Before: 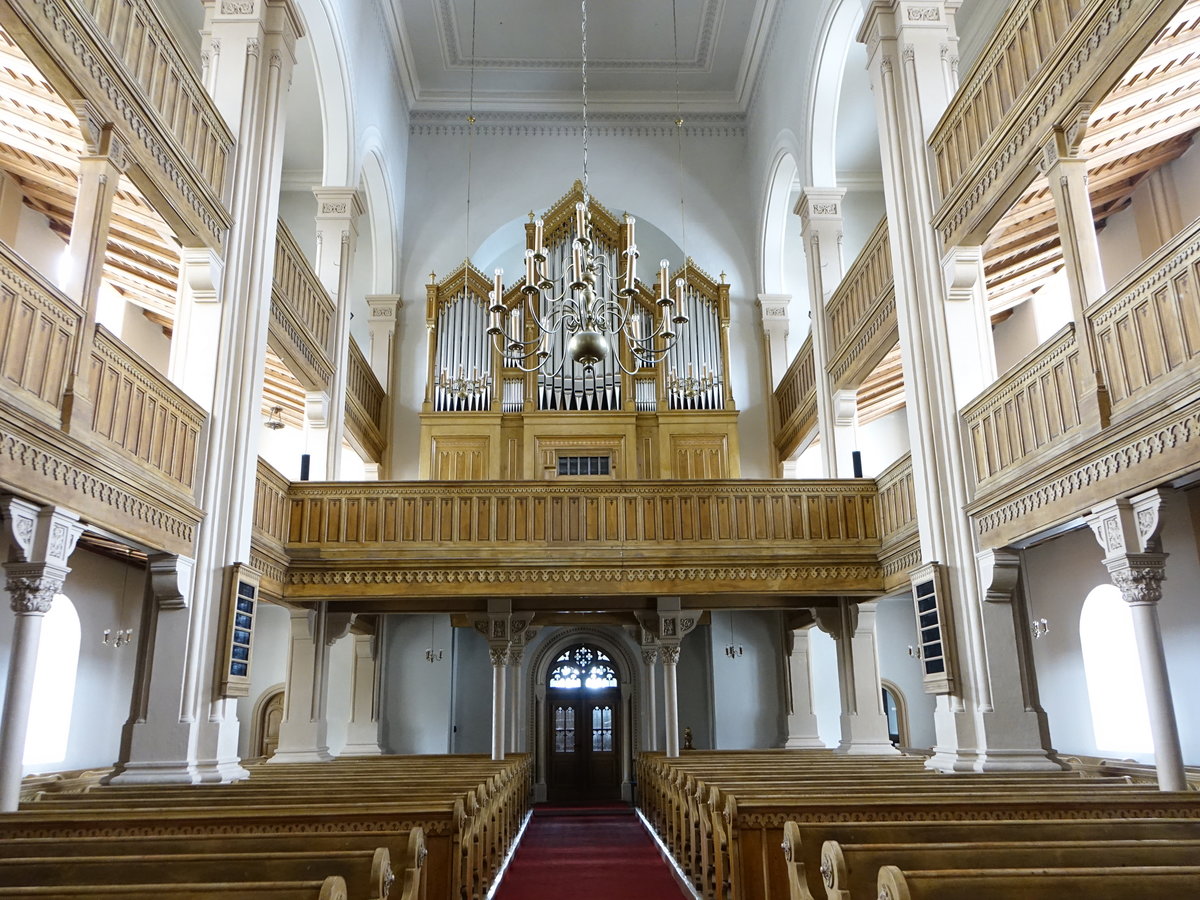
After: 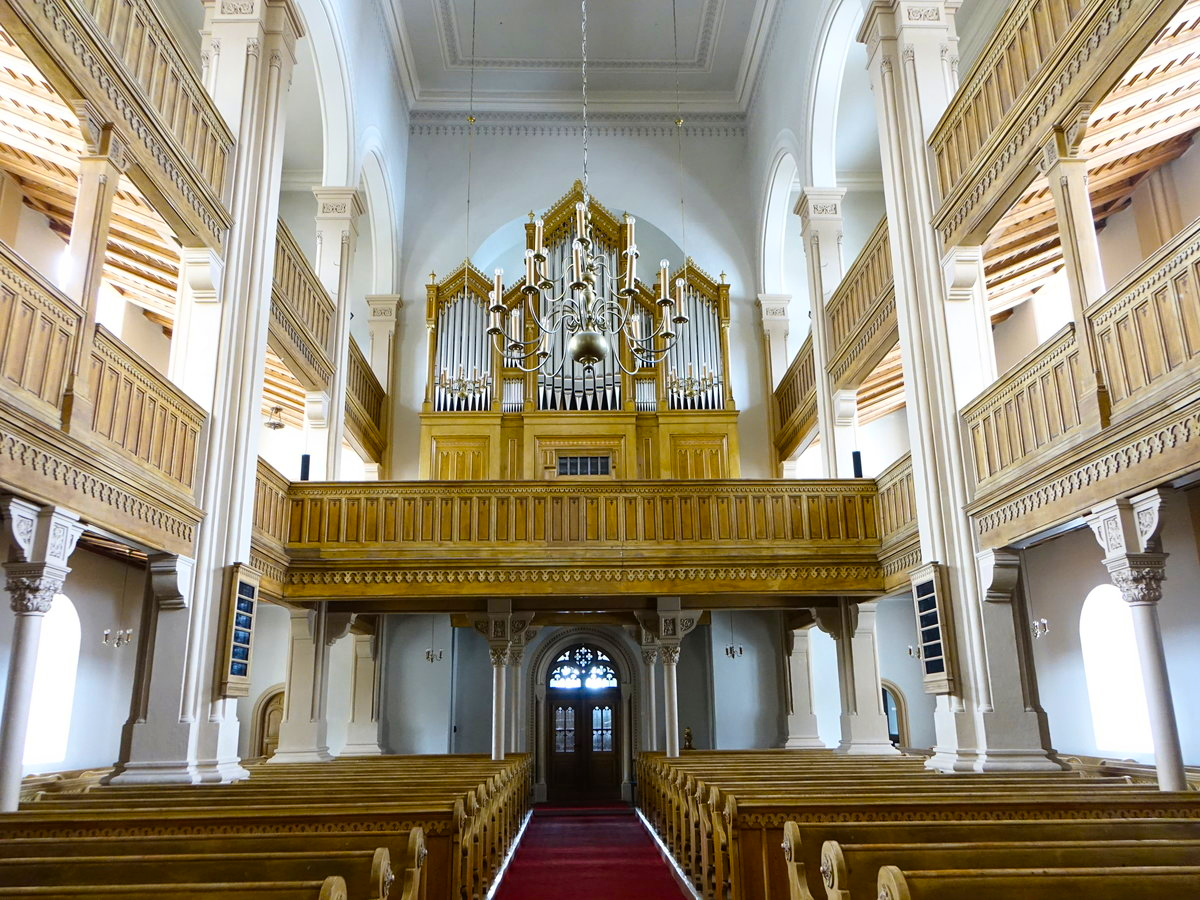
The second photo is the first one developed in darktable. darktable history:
color balance rgb: perceptual saturation grading › global saturation 30%, global vibrance 20%
contrast brightness saturation: contrast 0.1, brightness 0.02, saturation 0.02
